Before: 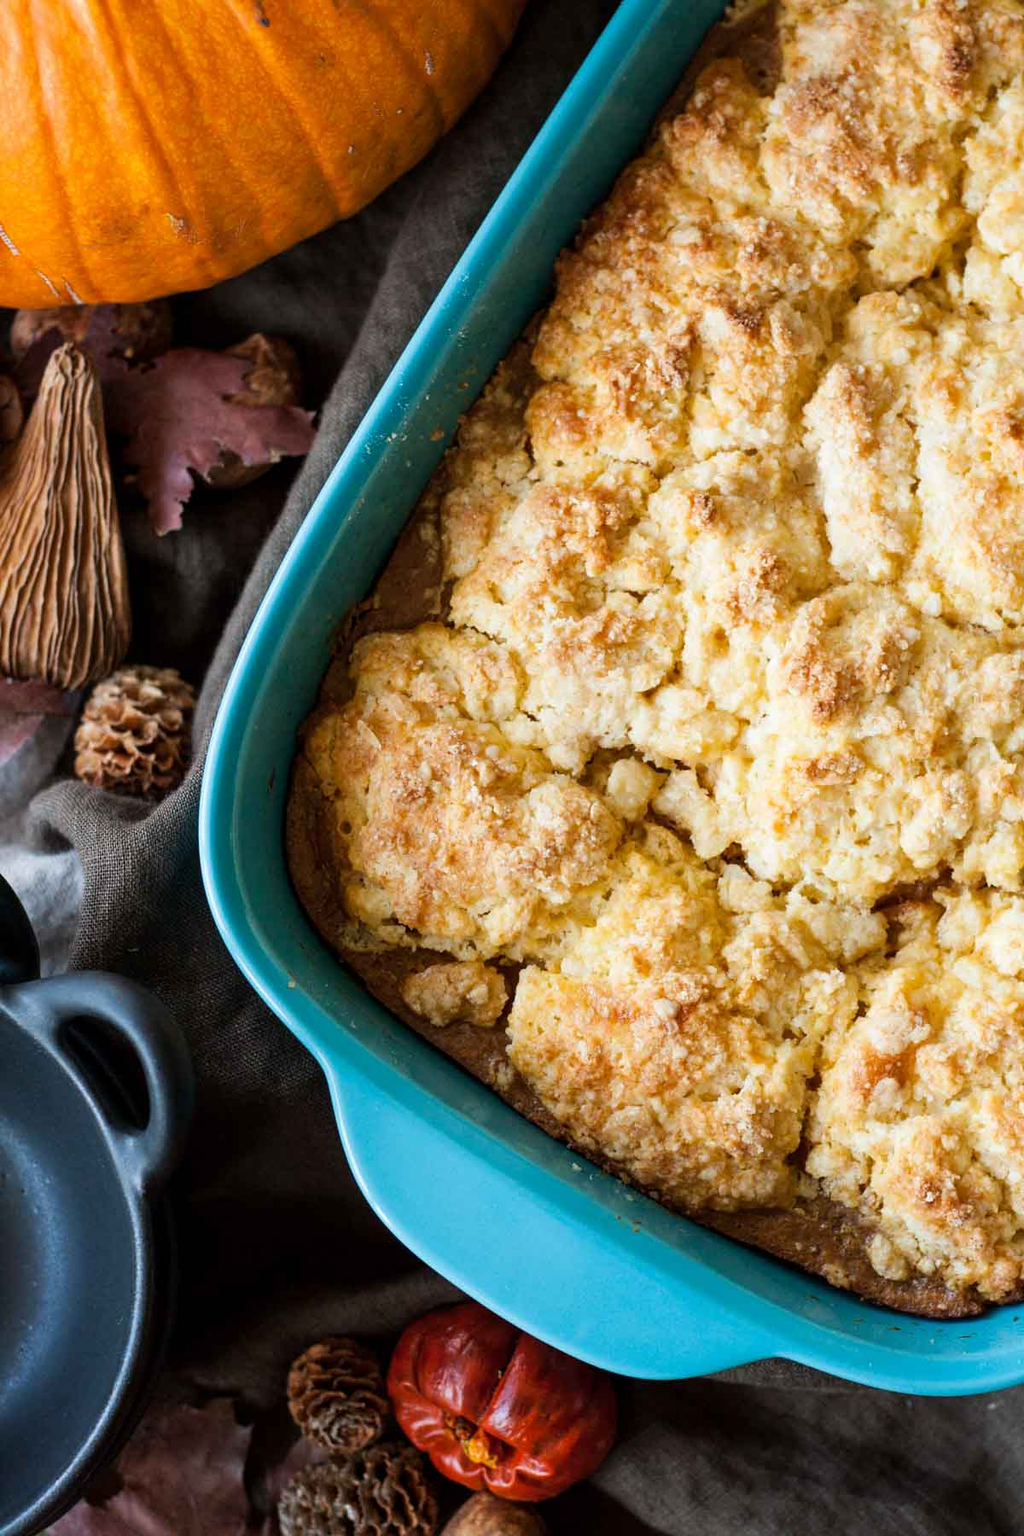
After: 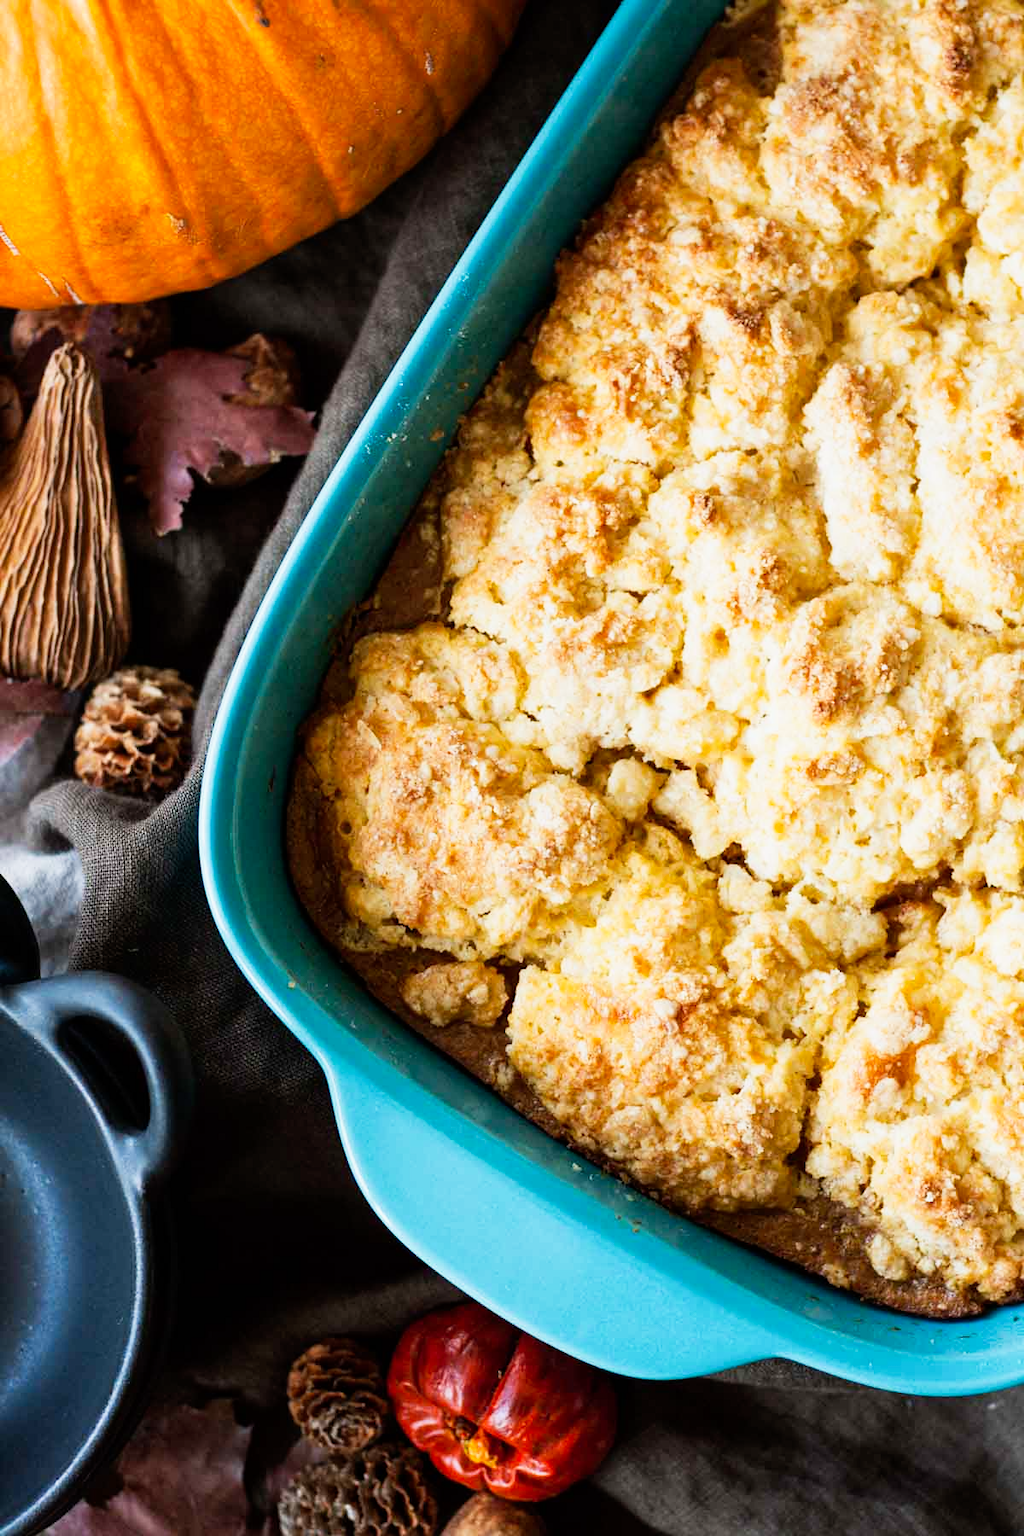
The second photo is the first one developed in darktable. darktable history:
tone curve: curves: ch0 [(0, 0) (0.051, 0.03) (0.096, 0.071) (0.243, 0.246) (0.461, 0.515) (0.605, 0.692) (0.761, 0.85) (0.881, 0.933) (1, 0.984)]; ch1 [(0, 0) (0.1, 0.038) (0.318, 0.243) (0.431, 0.384) (0.488, 0.475) (0.499, 0.499) (0.534, 0.546) (0.567, 0.592) (0.601, 0.632) (0.734, 0.809) (1, 1)]; ch2 [(0, 0) (0.297, 0.257) (0.414, 0.379) (0.453, 0.45) (0.479, 0.483) (0.504, 0.499) (0.52, 0.519) (0.541, 0.554) (0.614, 0.652) (0.817, 0.874) (1, 1)], preserve colors none
